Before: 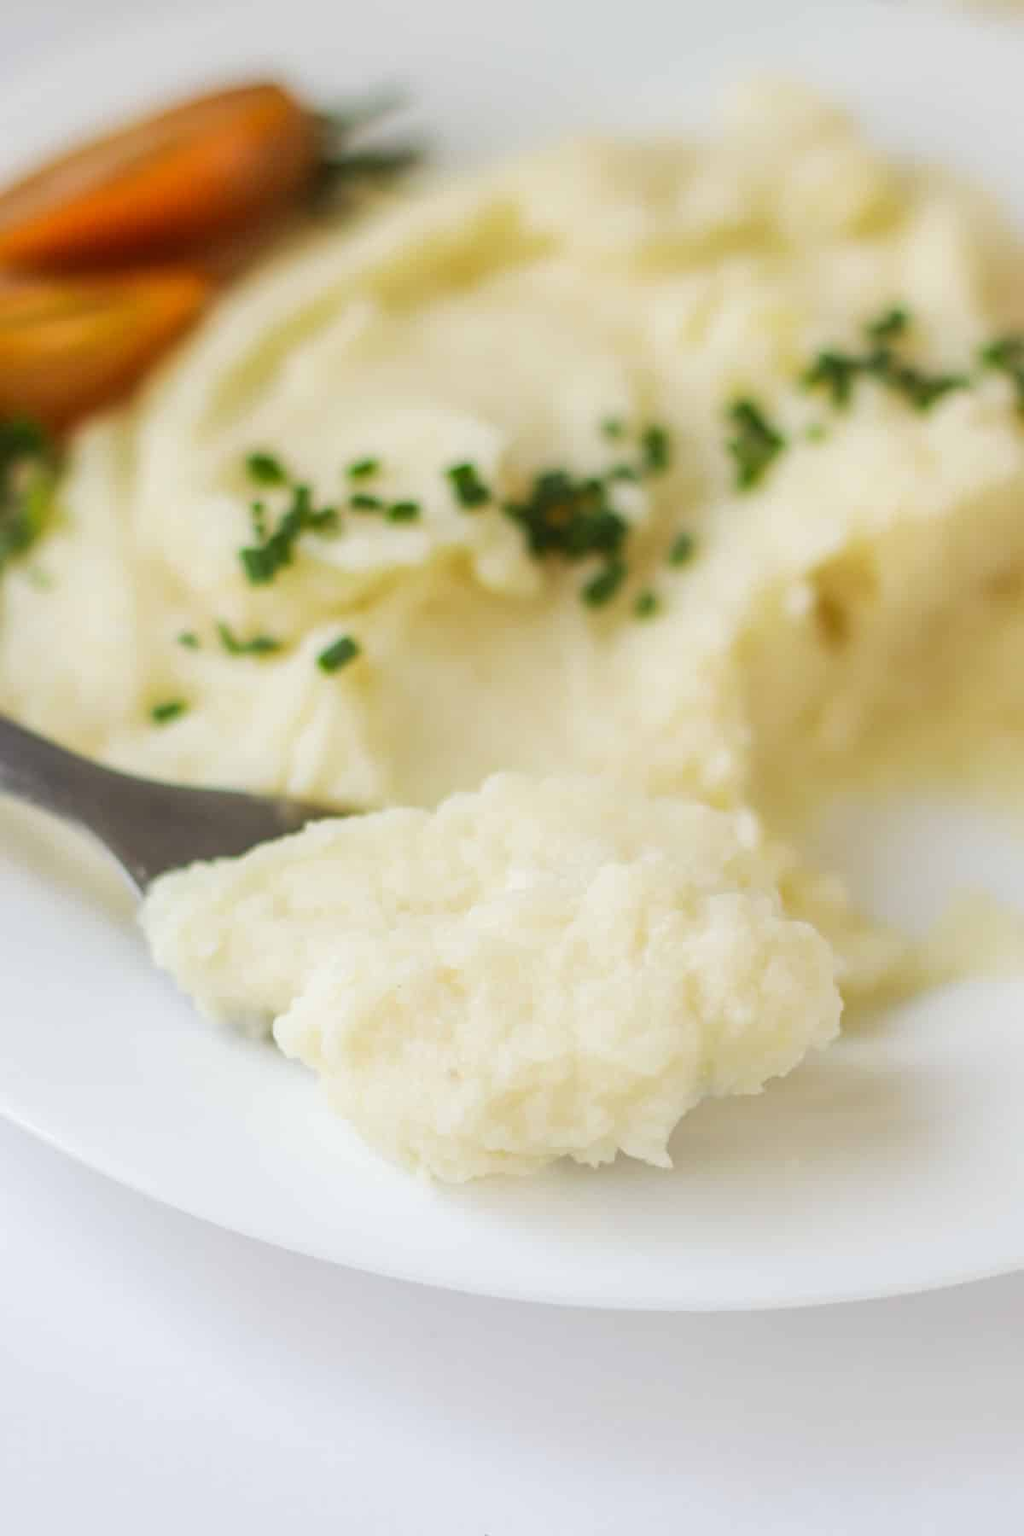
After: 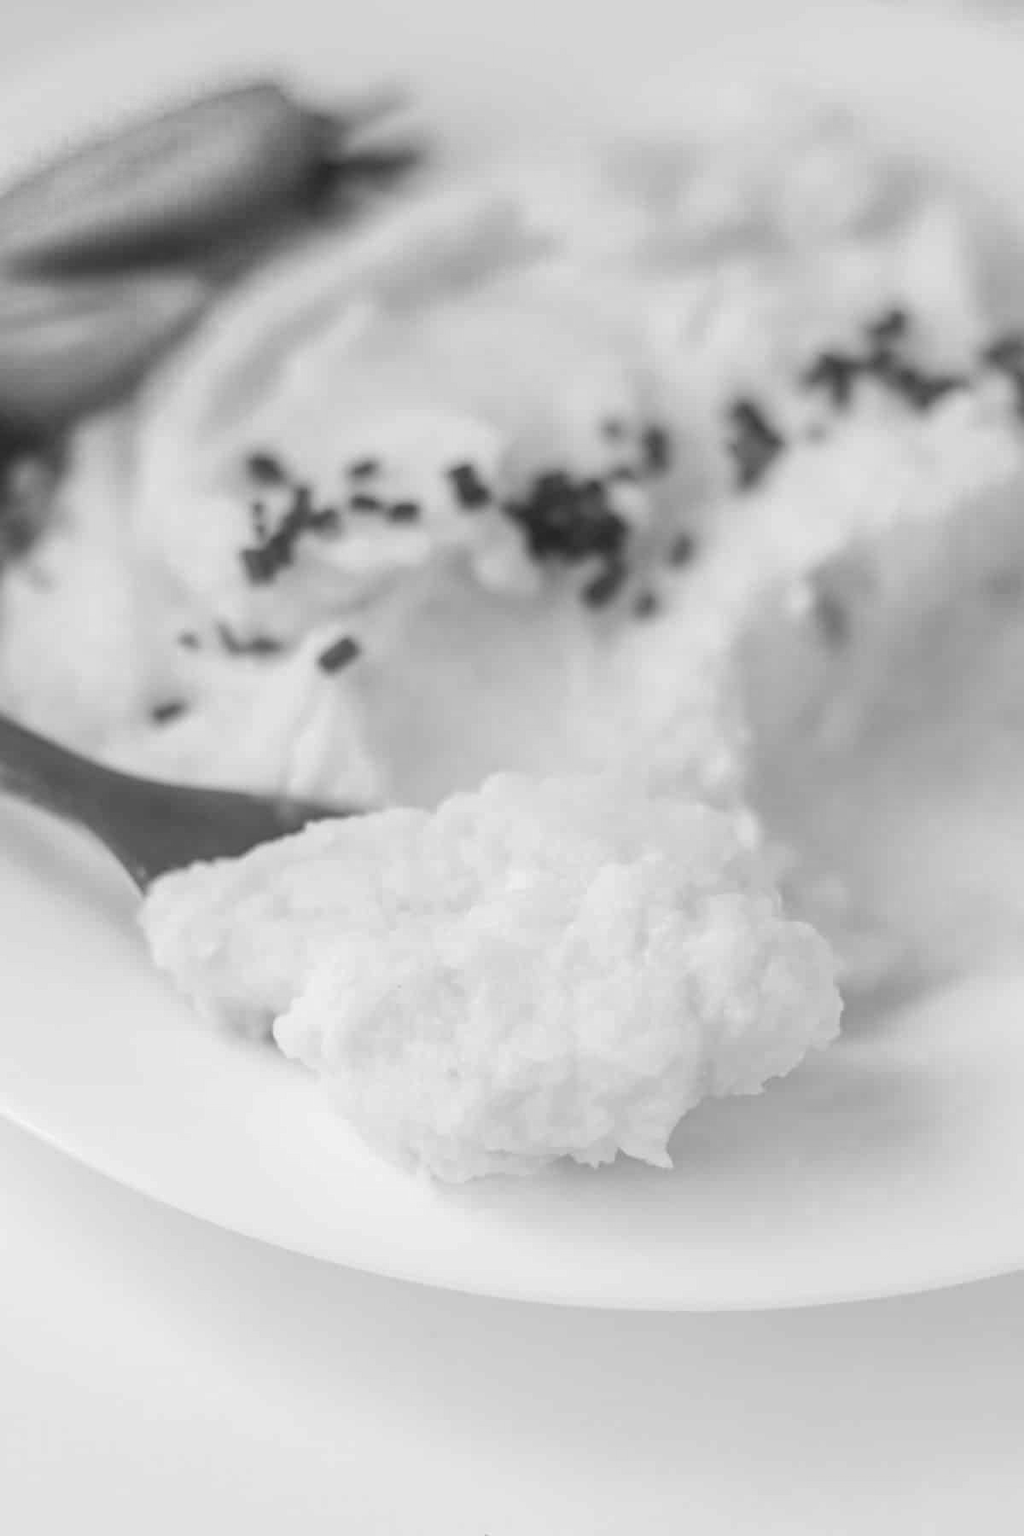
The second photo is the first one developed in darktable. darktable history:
color zones: curves: ch0 [(0.004, 0.588) (0.116, 0.636) (0.259, 0.476) (0.423, 0.464) (0.75, 0.5)]; ch1 [(0, 0) (0.143, 0) (0.286, 0) (0.429, 0) (0.571, 0) (0.714, 0) (0.857, 0)]
